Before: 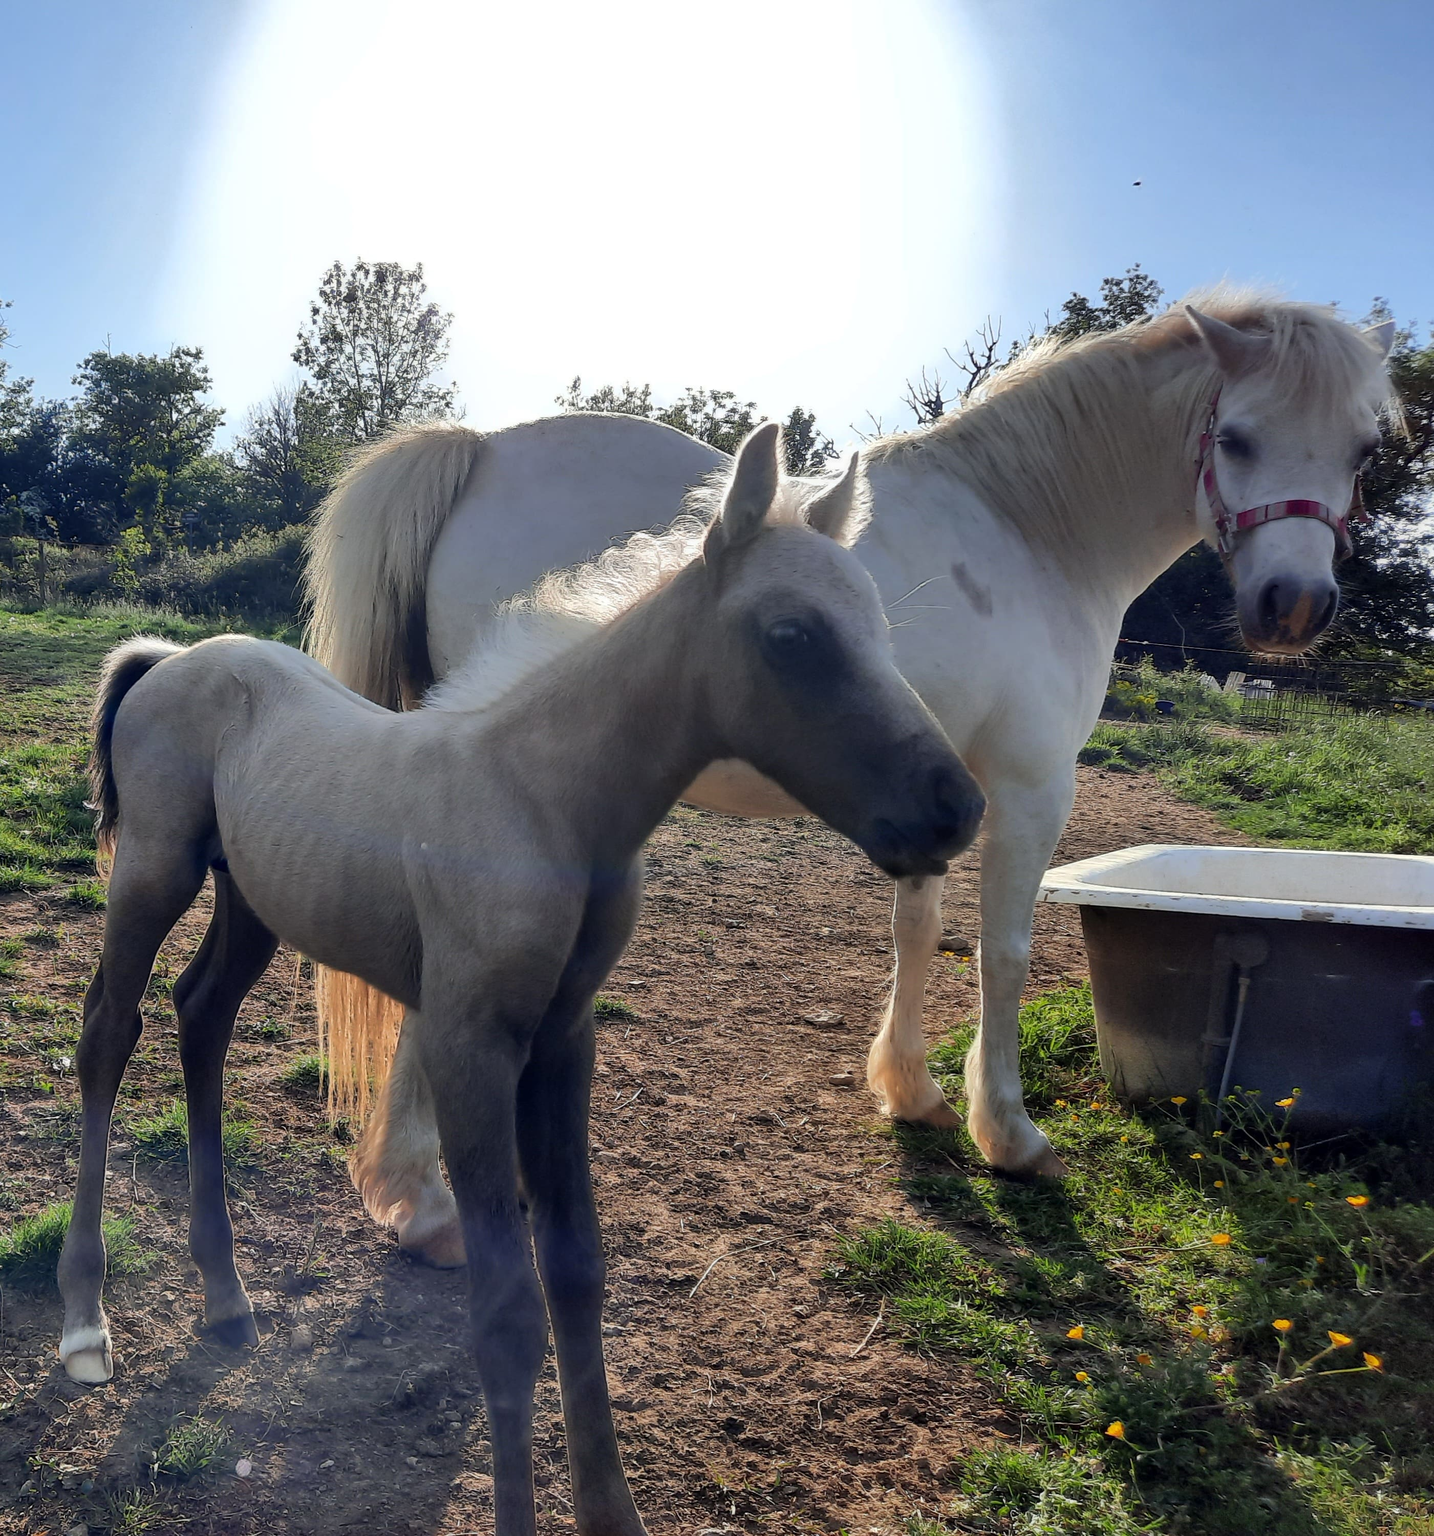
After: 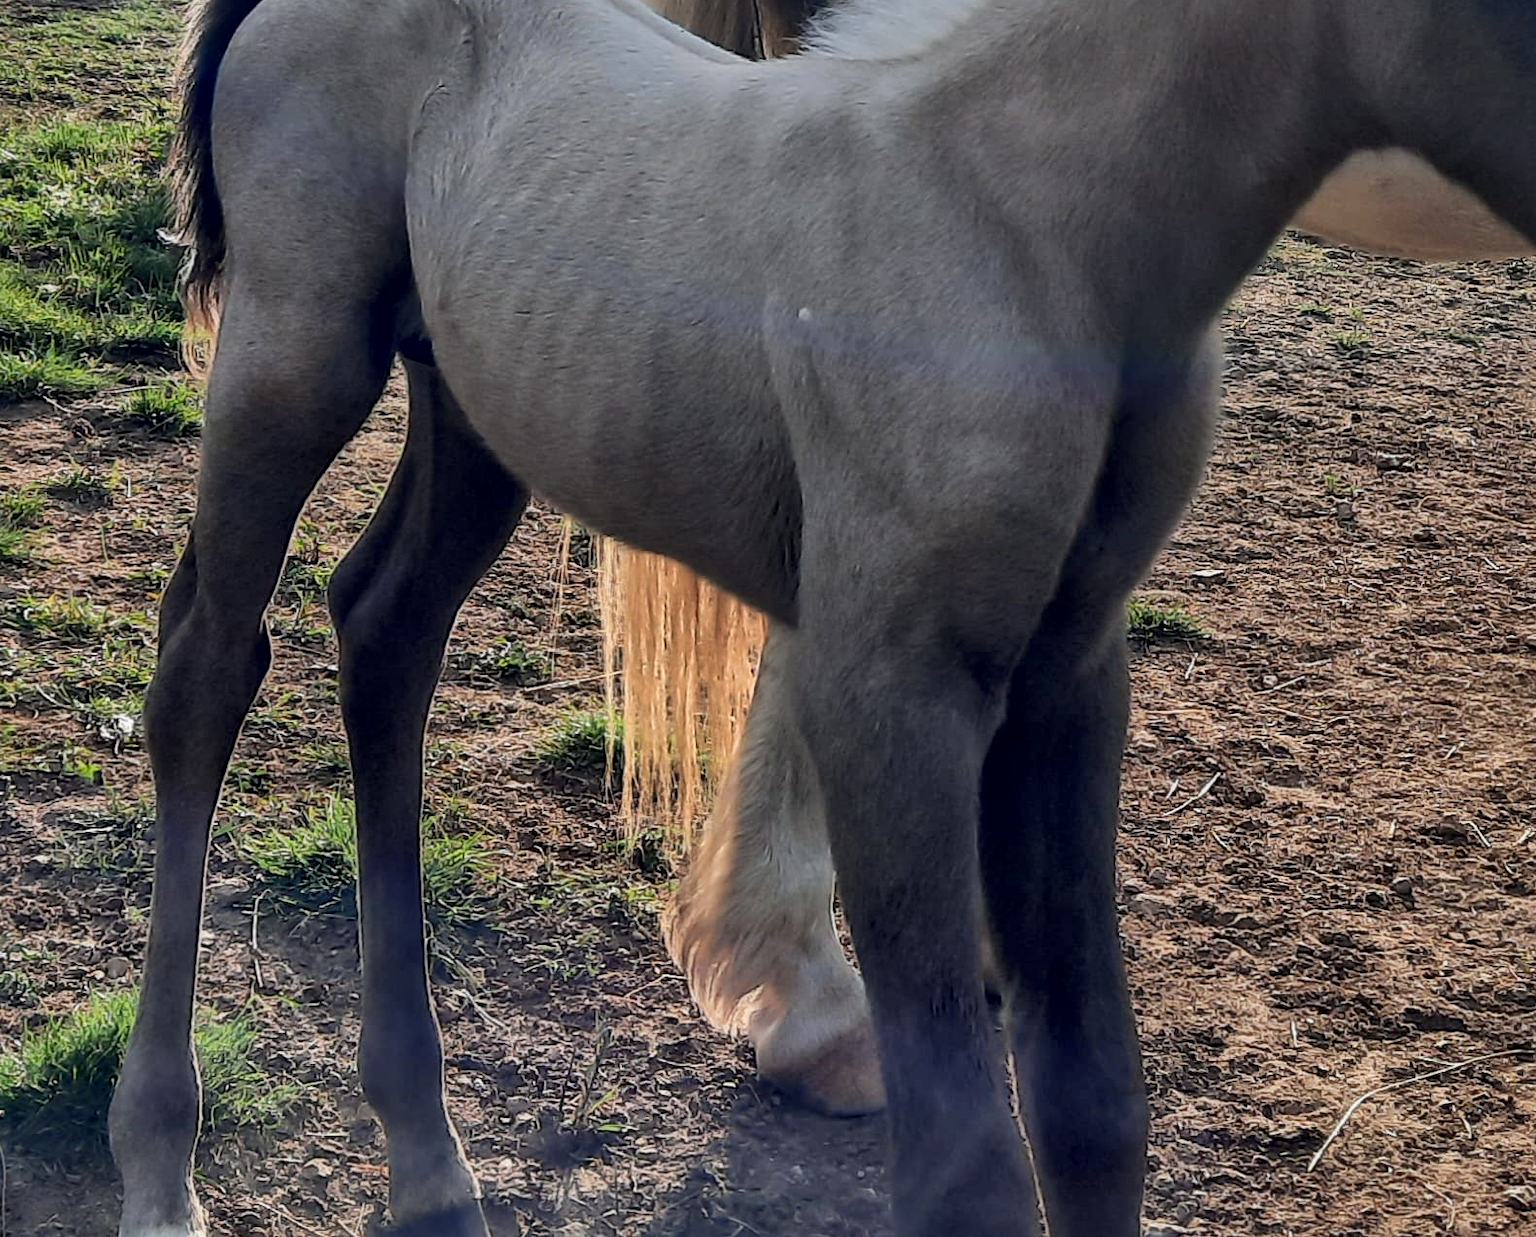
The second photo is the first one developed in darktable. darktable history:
crop: top 44.319%, right 43.527%, bottom 13.183%
local contrast: mode bilateral grid, contrast 20, coarseness 50, detail 150%, midtone range 0.2
